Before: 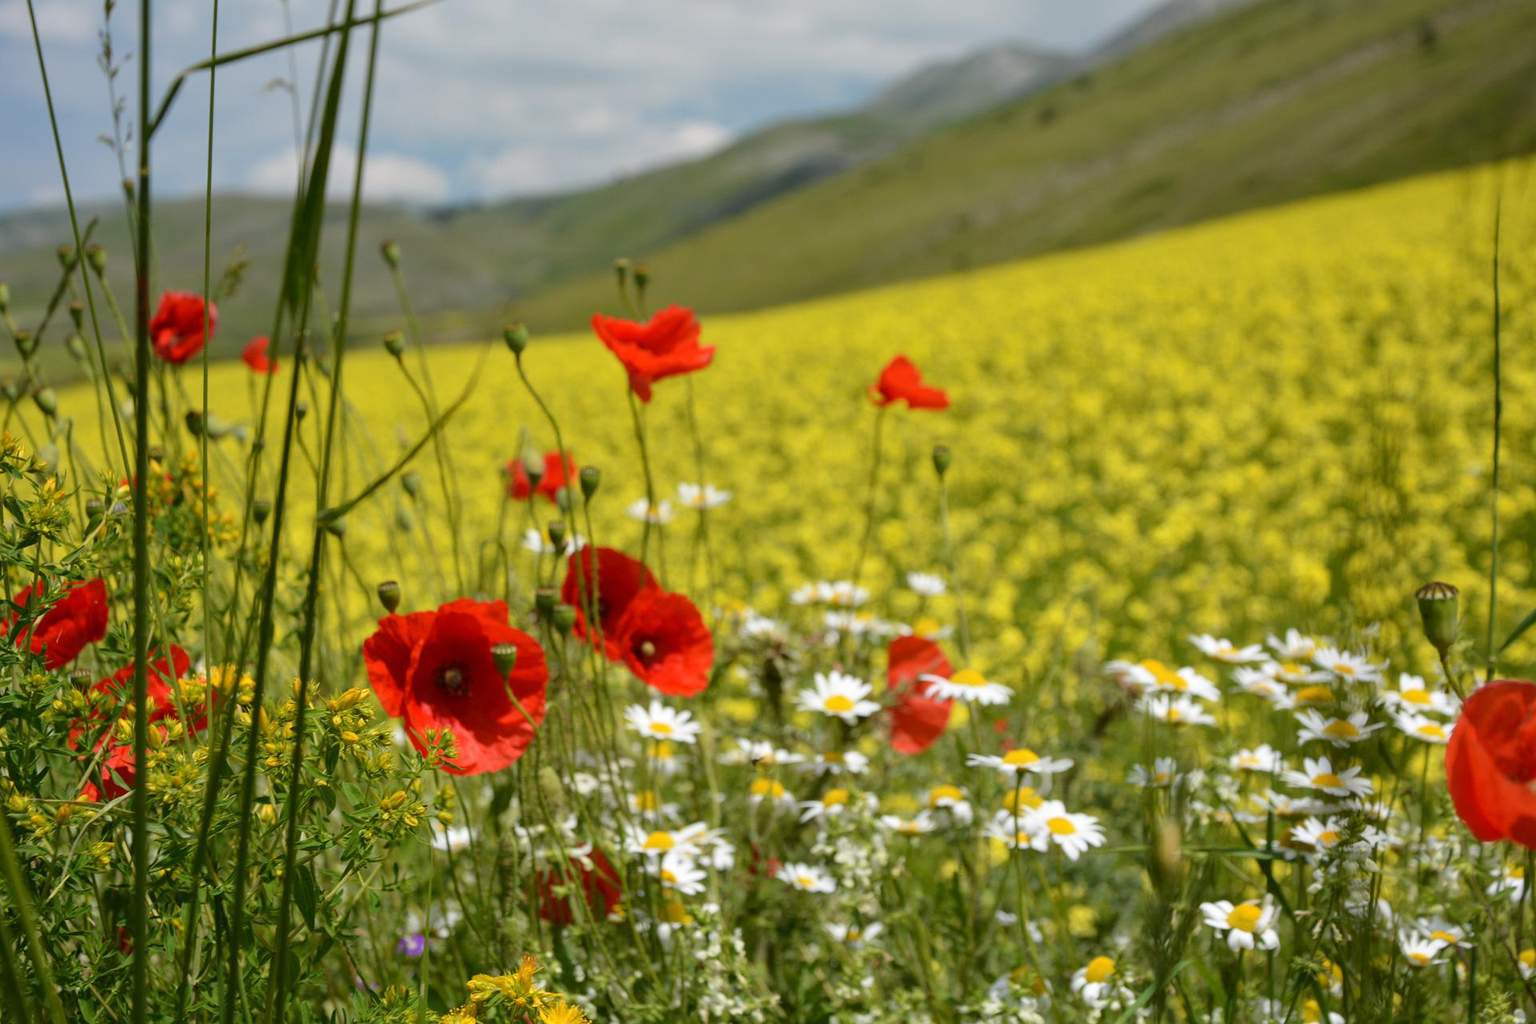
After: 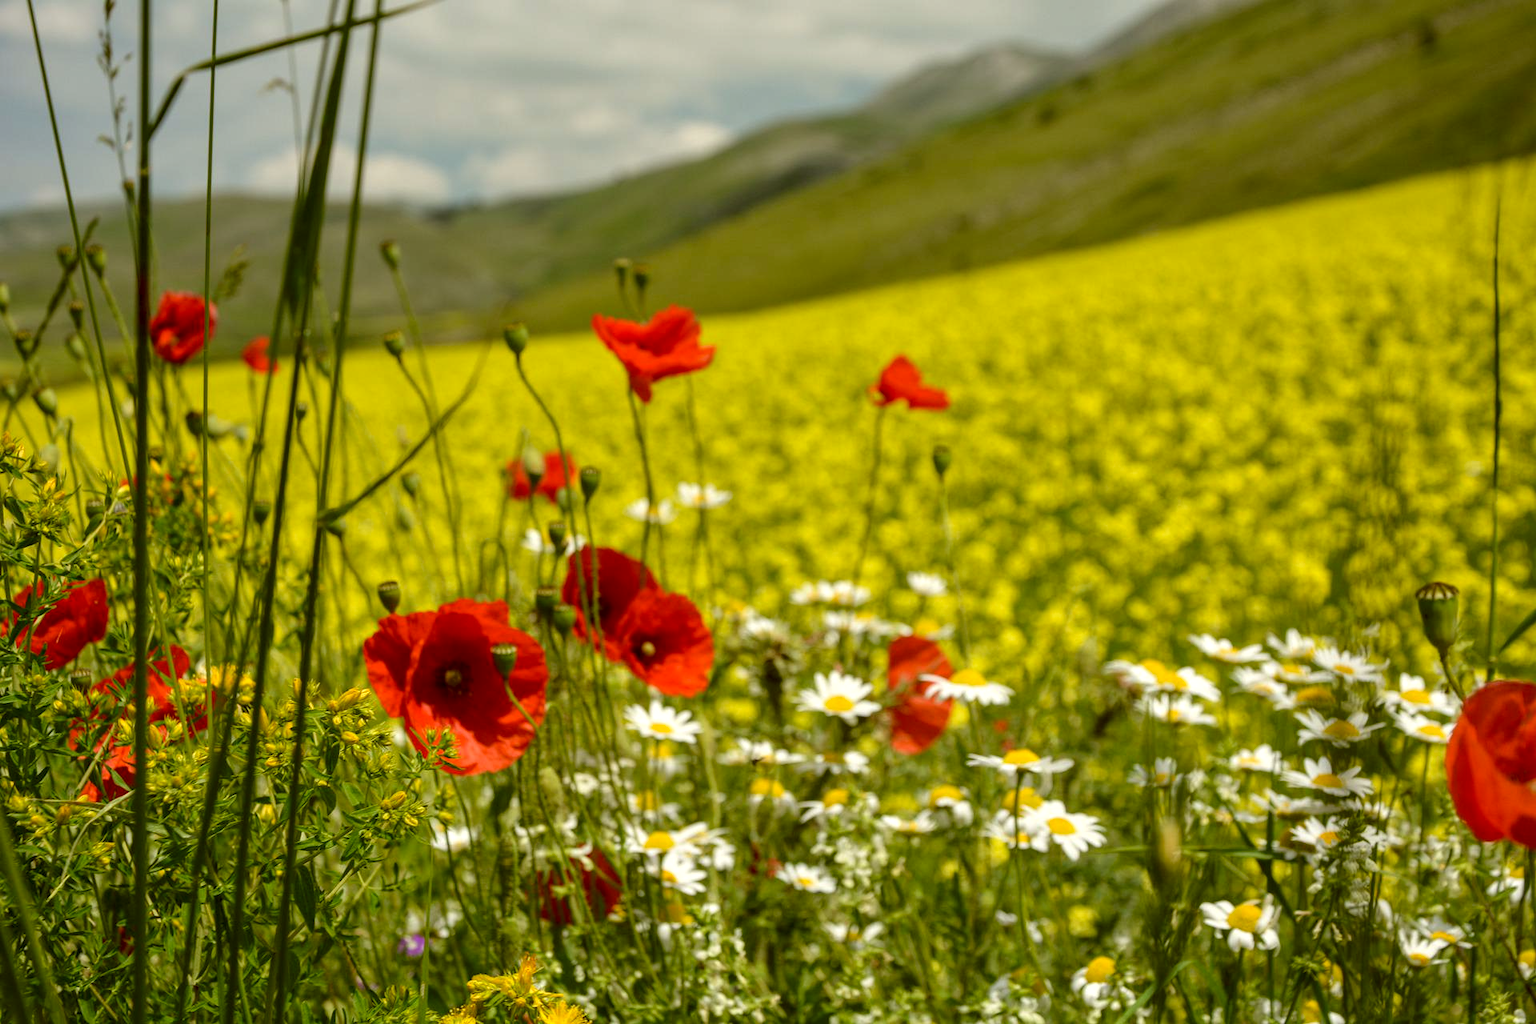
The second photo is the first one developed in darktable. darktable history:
local contrast: detail 130%
color correction: highlights a* -1.43, highlights b* 10.12, shadows a* 0.395, shadows b* 19.35
